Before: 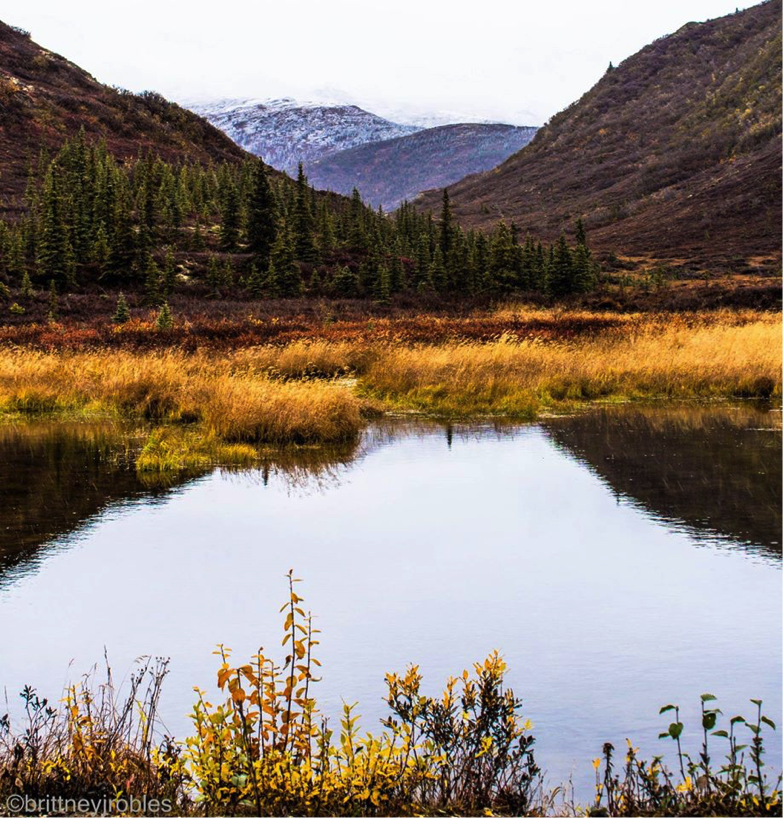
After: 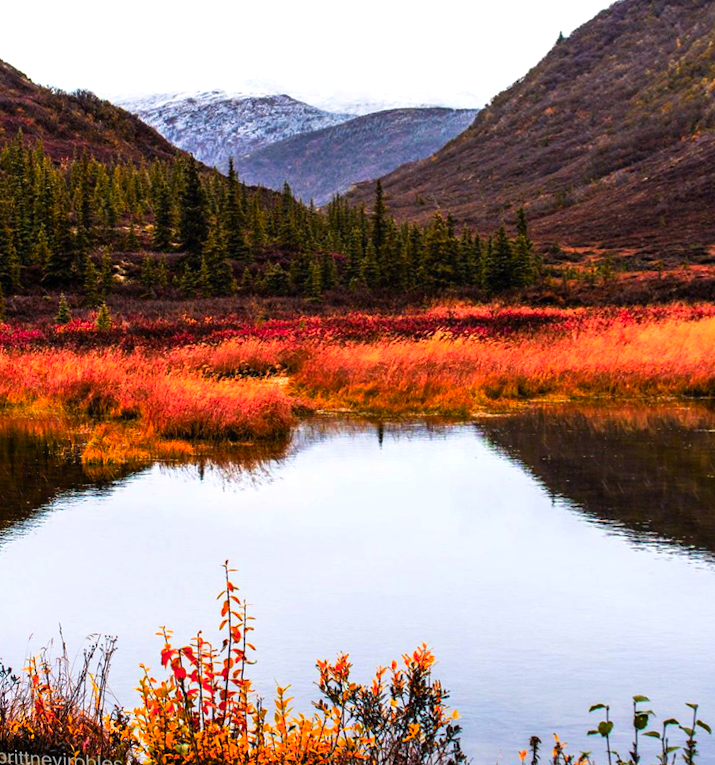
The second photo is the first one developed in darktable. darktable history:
color zones: curves: ch1 [(0.24, 0.629) (0.75, 0.5)]; ch2 [(0.255, 0.454) (0.745, 0.491)], mix 102.12%
exposure: exposure 0.2 EV, compensate highlight preservation false
crop and rotate: left 3.238%
rotate and perspective: rotation 0.062°, lens shift (vertical) 0.115, lens shift (horizontal) -0.133, crop left 0.047, crop right 0.94, crop top 0.061, crop bottom 0.94
